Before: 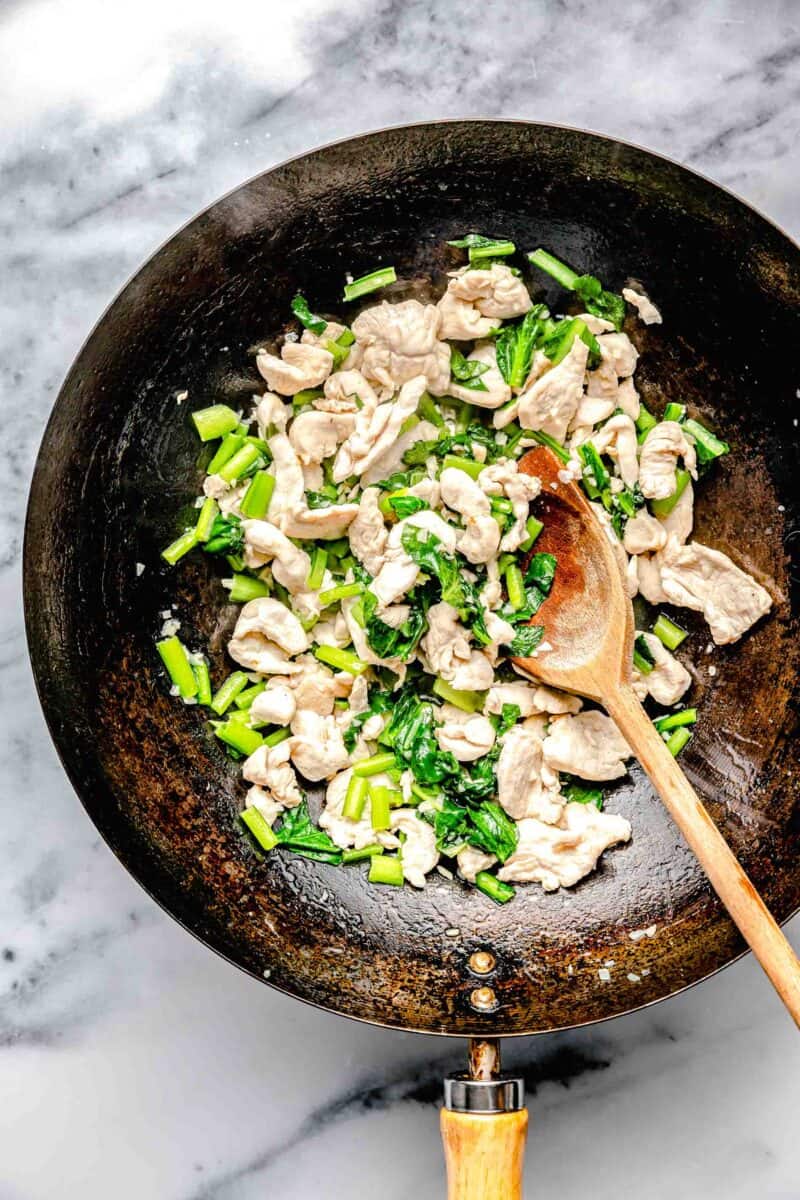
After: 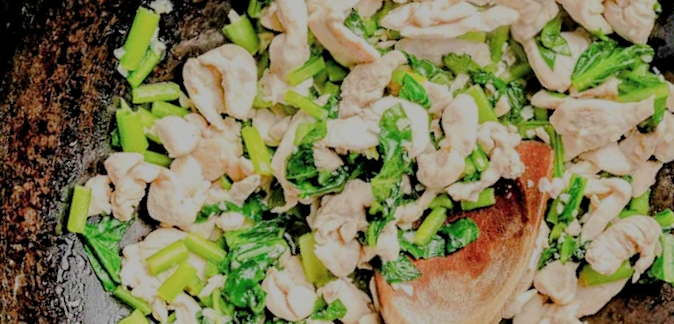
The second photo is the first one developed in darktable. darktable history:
crop and rotate: angle -46.07°, top 16.755%, right 0.994%, bottom 11.747%
filmic rgb: black relative exposure -7.04 EV, white relative exposure 6.03 EV, target black luminance 0%, hardness 2.73, latitude 62.13%, contrast 0.701, highlights saturation mix 10.76%, shadows ↔ highlights balance -0.067%
